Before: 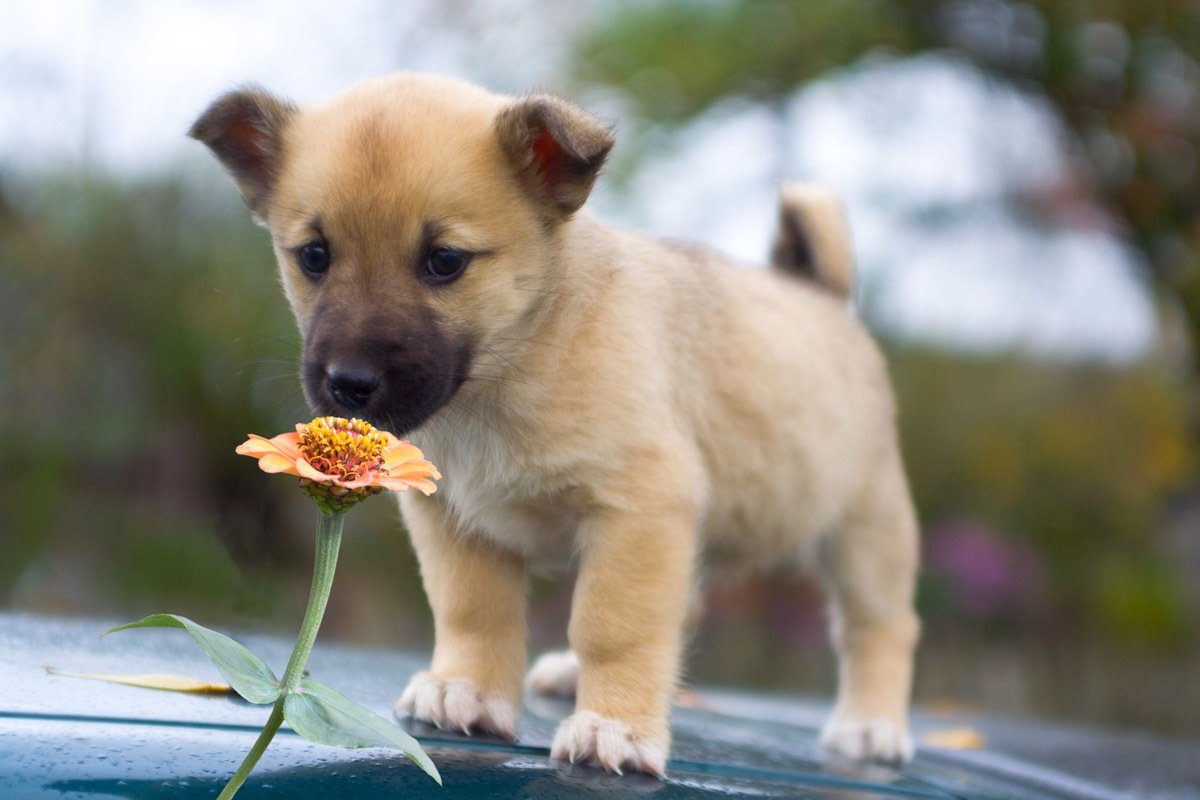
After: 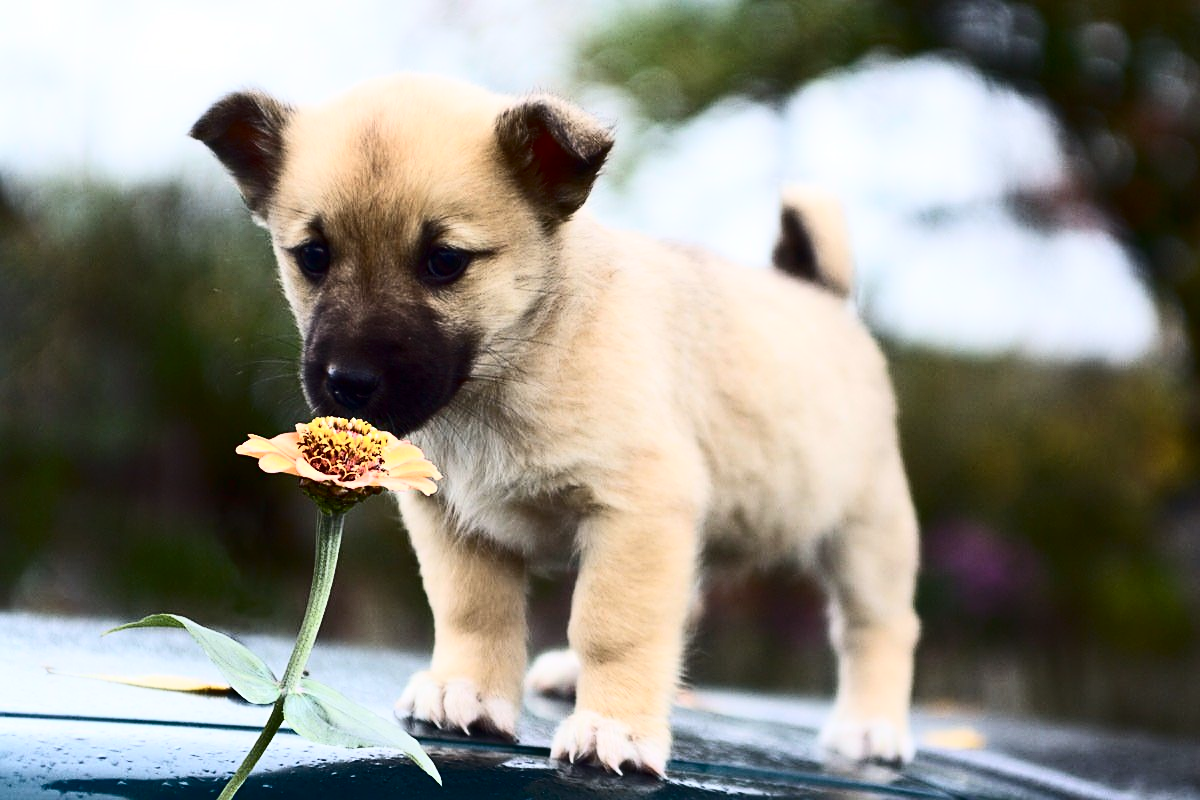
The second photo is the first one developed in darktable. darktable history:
sharpen: on, module defaults
color correction: highlights b* 0.023
contrast brightness saturation: contrast 0.501, saturation -0.092
